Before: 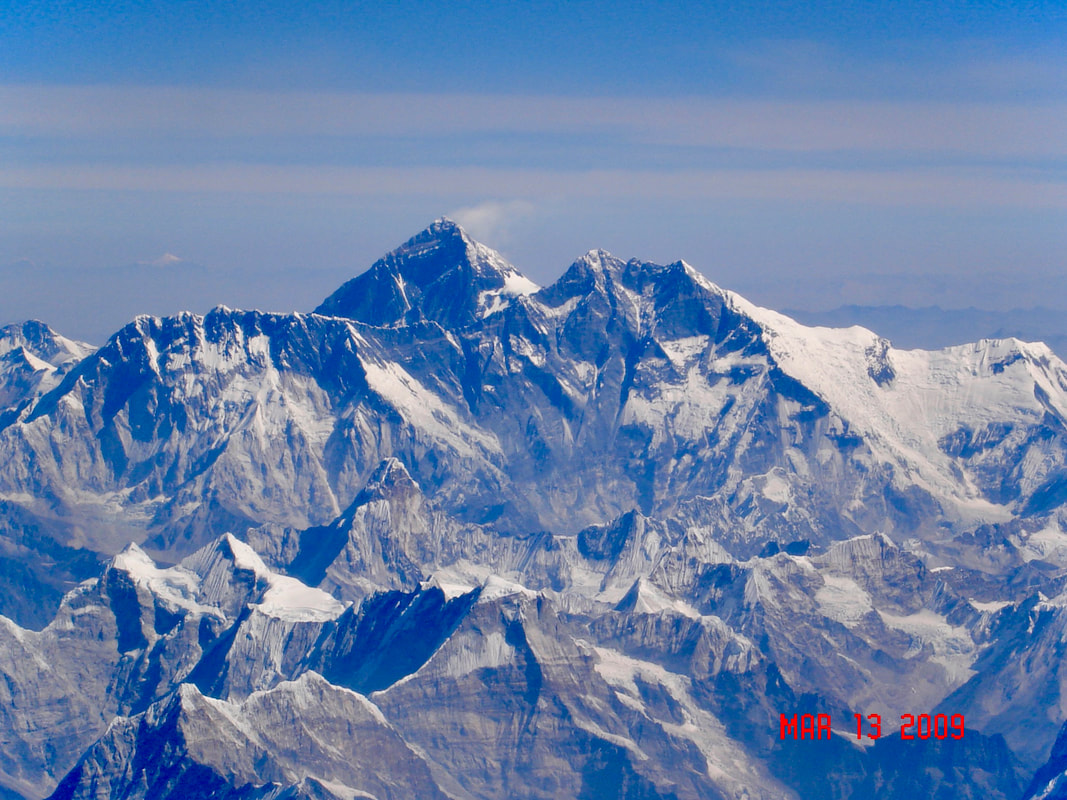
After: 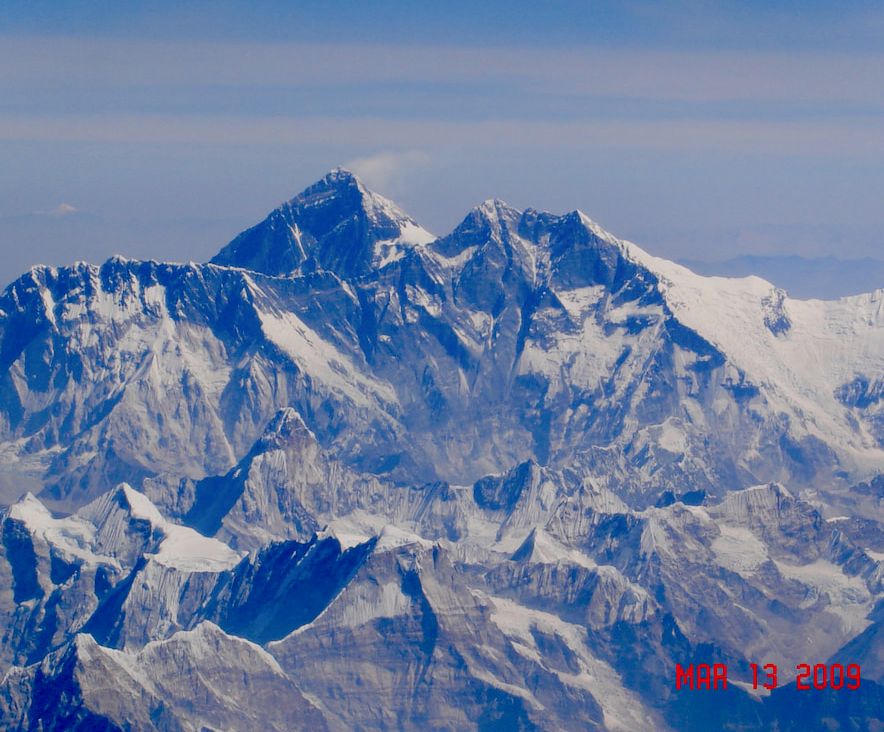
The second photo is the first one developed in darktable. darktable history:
shadows and highlights: shadows -90, highlights 90, soften with gaussian
crop: left 9.807%, top 6.259%, right 7.334%, bottom 2.177%
exposure: exposure -0.021 EV, compensate highlight preservation false
filmic rgb: hardness 4.17, contrast 0.921
